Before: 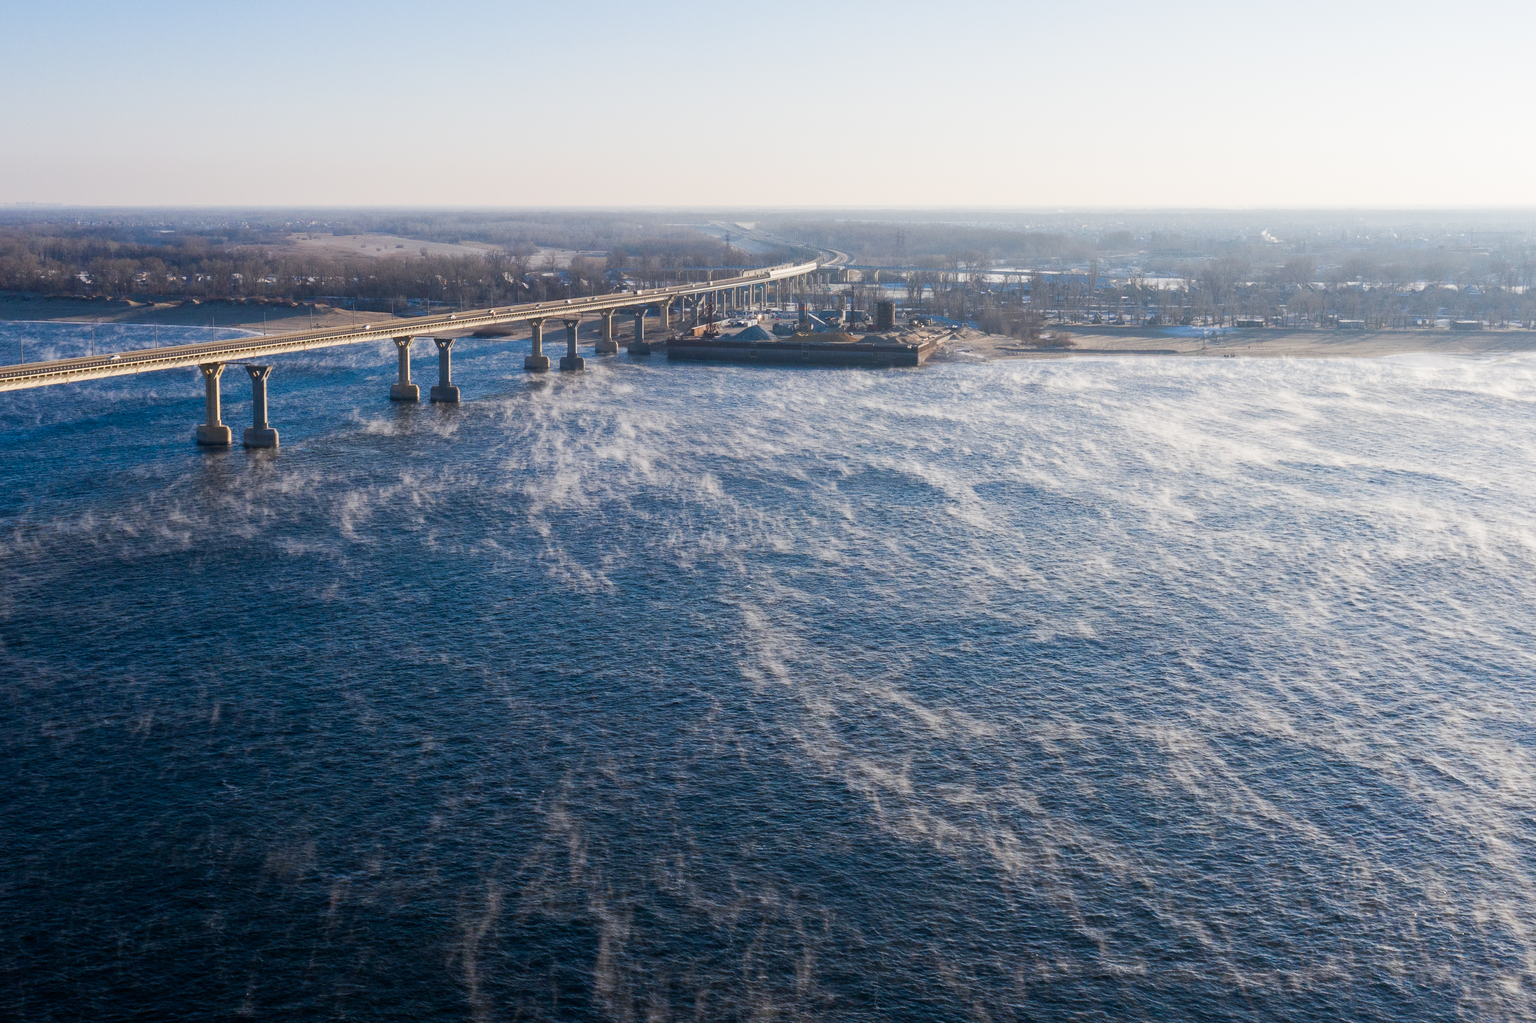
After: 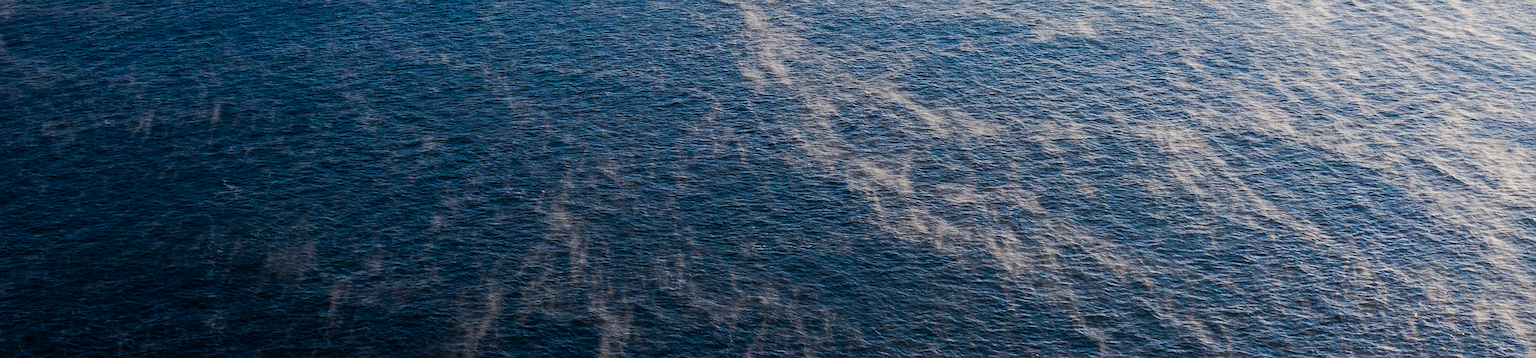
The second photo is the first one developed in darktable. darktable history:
color balance rgb: power › luminance -3.81%, power › hue 140.68°, highlights gain › chroma 1.043%, highlights gain › hue 70.37°, linear chroma grading › global chroma 9.986%, perceptual saturation grading › global saturation -2.019%, perceptual saturation grading › highlights -7.11%, perceptual saturation grading › mid-tones 7.762%, perceptual saturation grading › shadows 4.615%, global vibrance 20%
crop and rotate: top 58.709%, bottom 6.205%
sharpen: on, module defaults
tone equalizer: edges refinement/feathering 500, mask exposure compensation -1.57 EV, preserve details no
